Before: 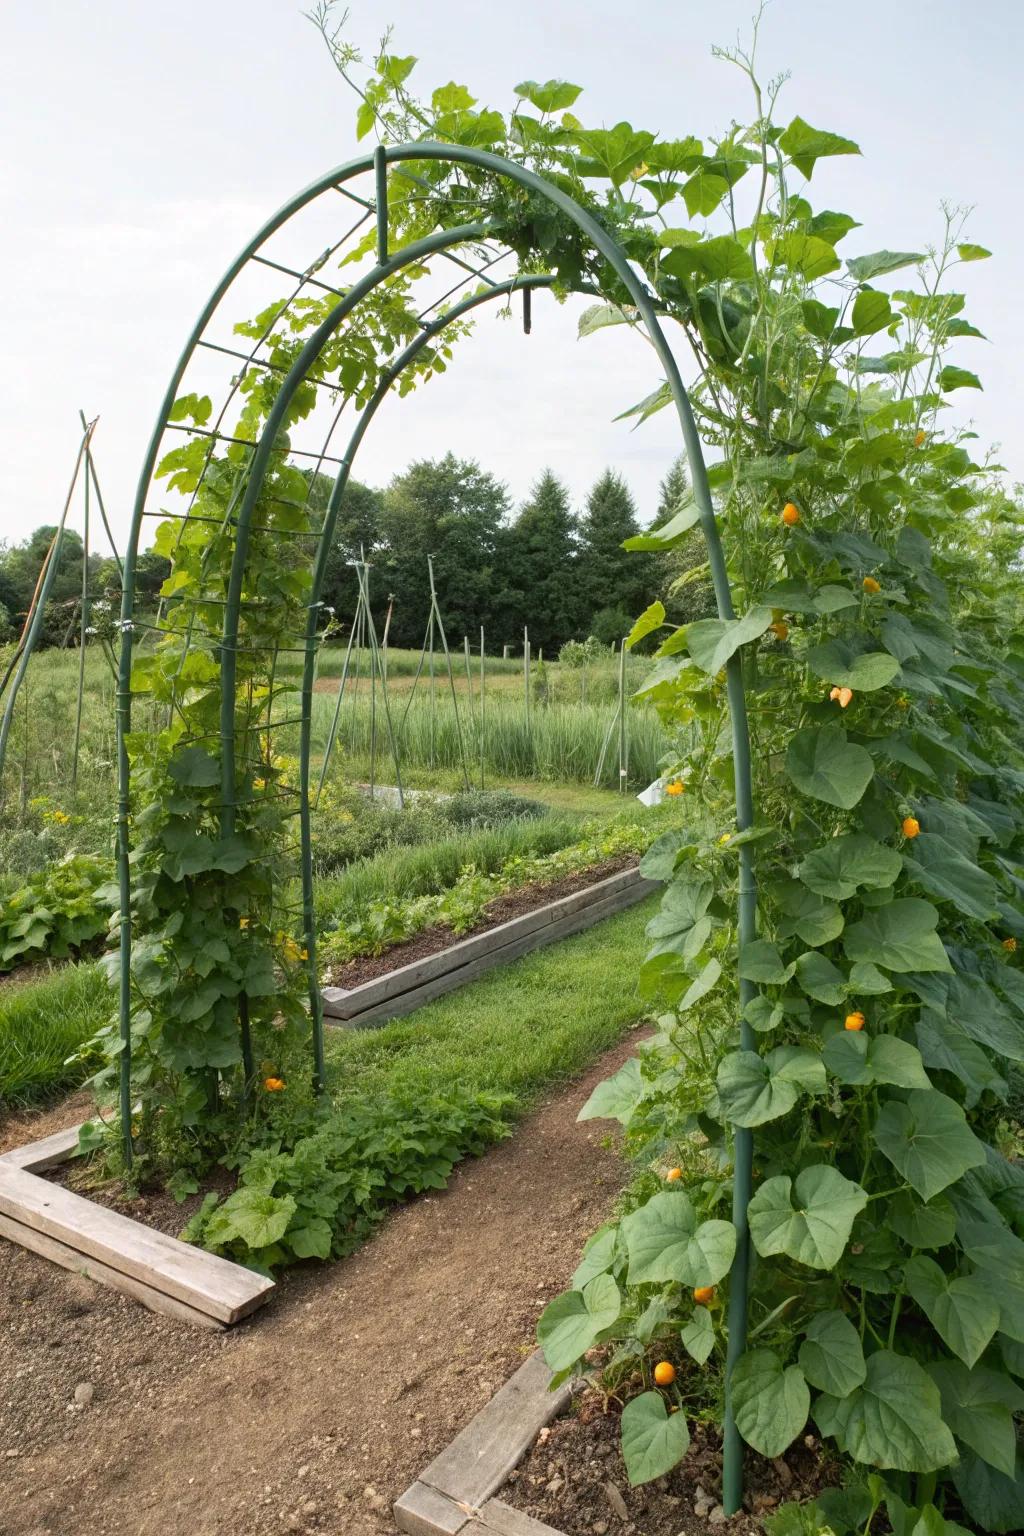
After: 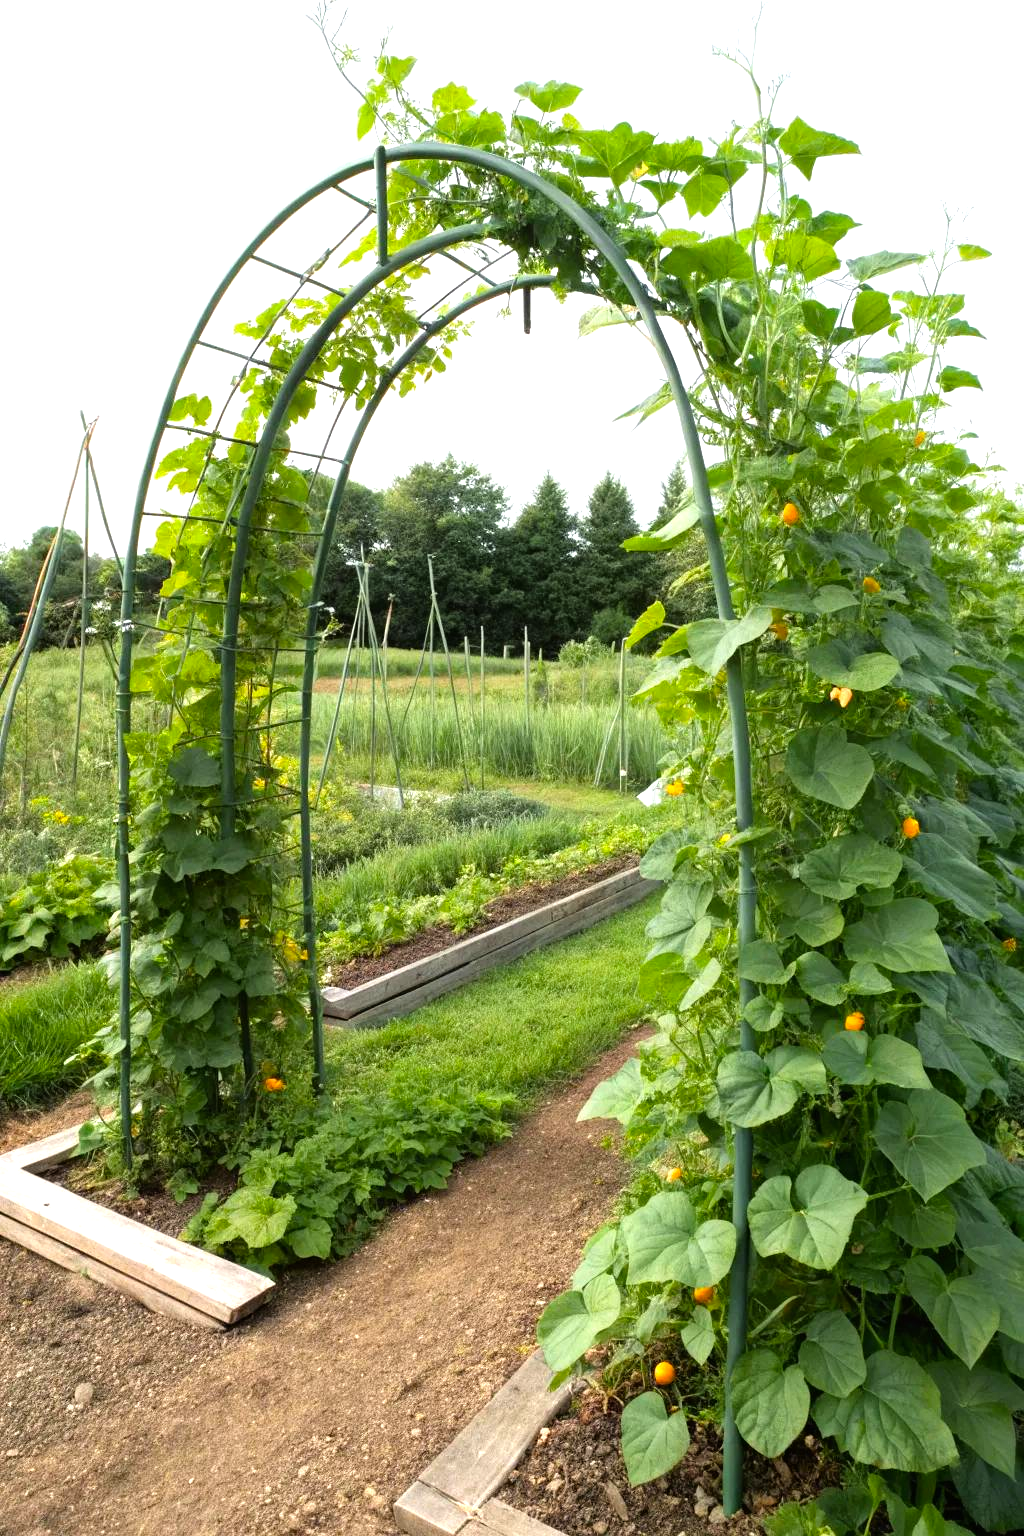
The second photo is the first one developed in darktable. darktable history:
color zones: curves: ch1 [(0.25, 0.61) (0.75, 0.248)]
tone equalizer: -8 EV -0.762 EV, -7 EV -0.721 EV, -6 EV -0.605 EV, -5 EV -0.413 EV, -3 EV 0.368 EV, -2 EV 0.6 EV, -1 EV 0.683 EV, +0 EV 0.77 EV
